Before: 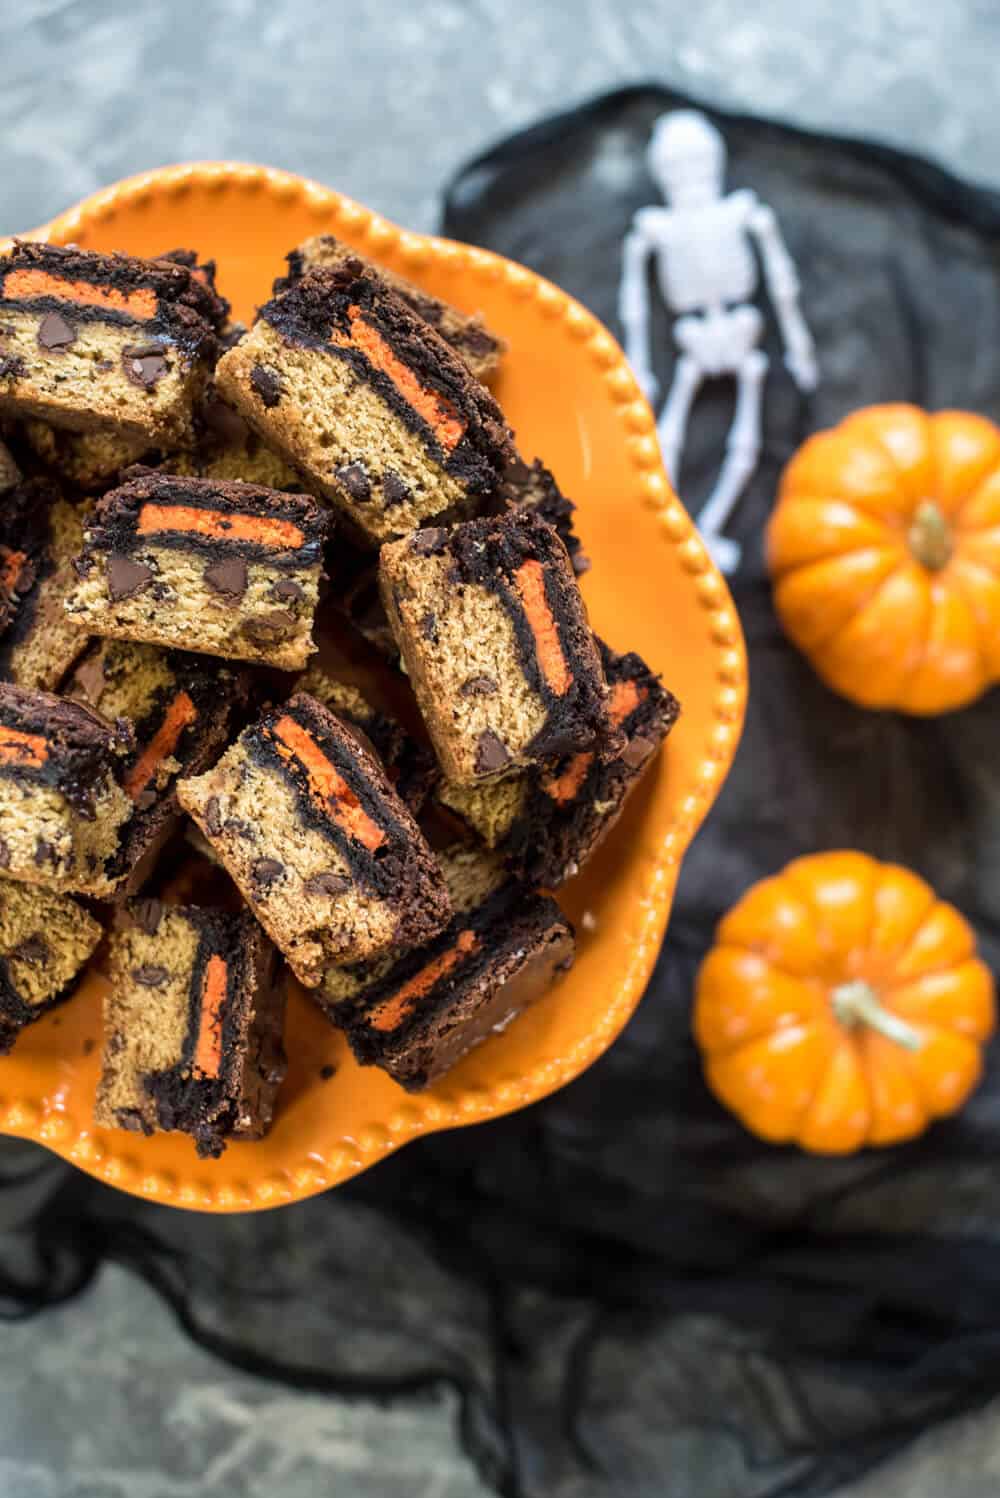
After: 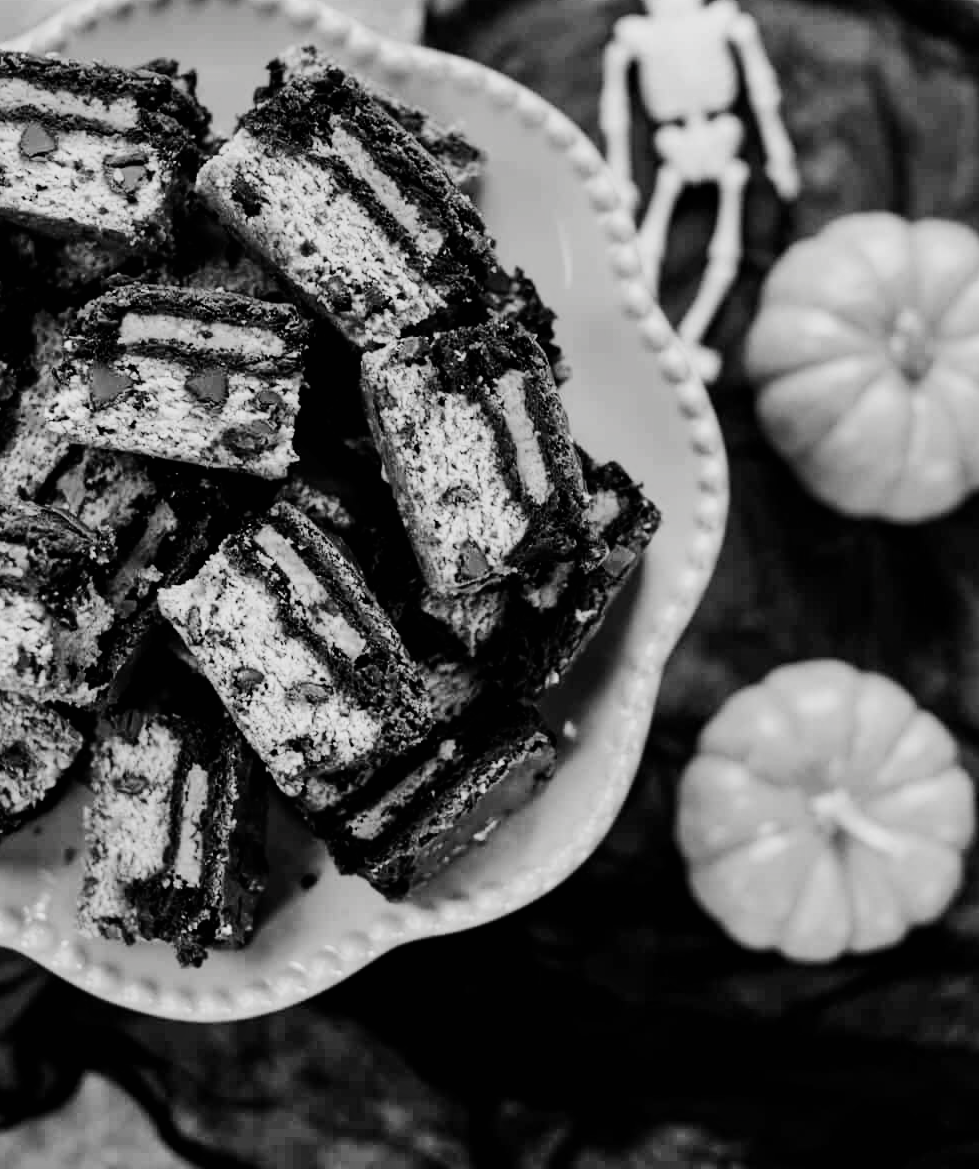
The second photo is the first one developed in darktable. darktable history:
filmic rgb: black relative exposure -5.06 EV, white relative exposure 3.54 EV, hardness 3.19, contrast 1.483, highlights saturation mix -49.82%, preserve chrominance no, color science v5 (2021), contrast in shadows safe, contrast in highlights safe
shadows and highlights: shadows 52.26, highlights -28.38, soften with gaussian
crop and rotate: left 1.905%, top 12.768%, right 0.146%, bottom 9.143%
haze removal: compatibility mode true, adaptive false
